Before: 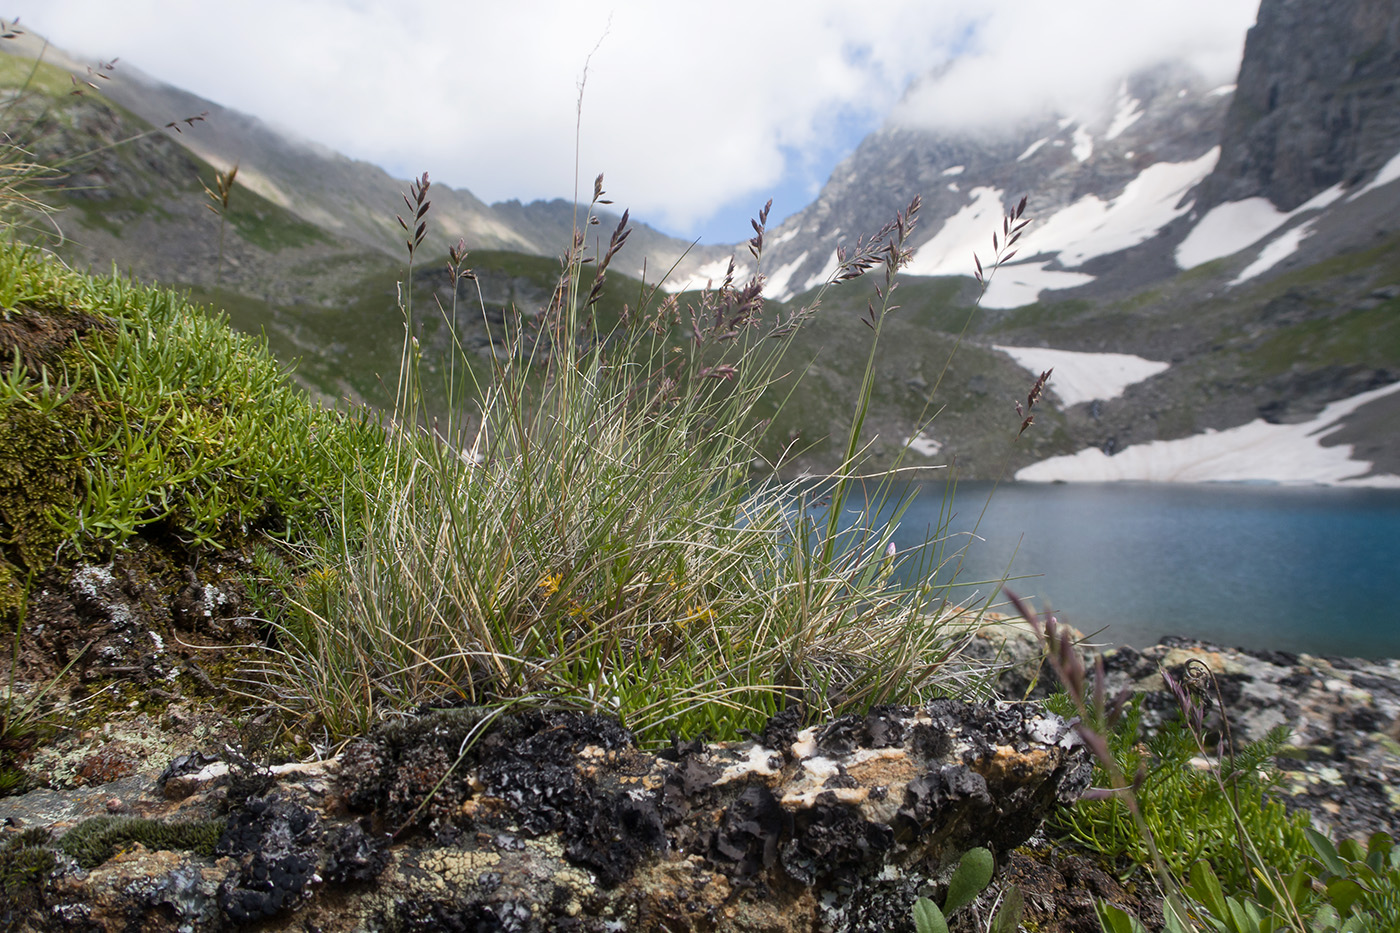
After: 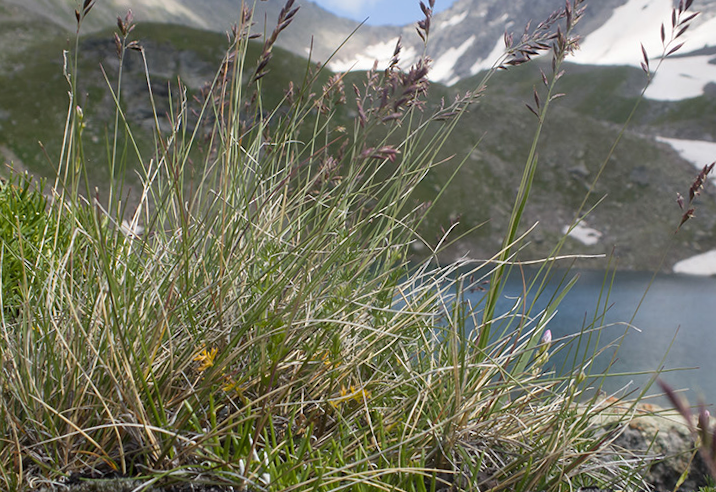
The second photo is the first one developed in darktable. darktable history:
crop: left 25%, top 25%, right 25%, bottom 25%
rotate and perspective: rotation 2.17°, automatic cropping off
